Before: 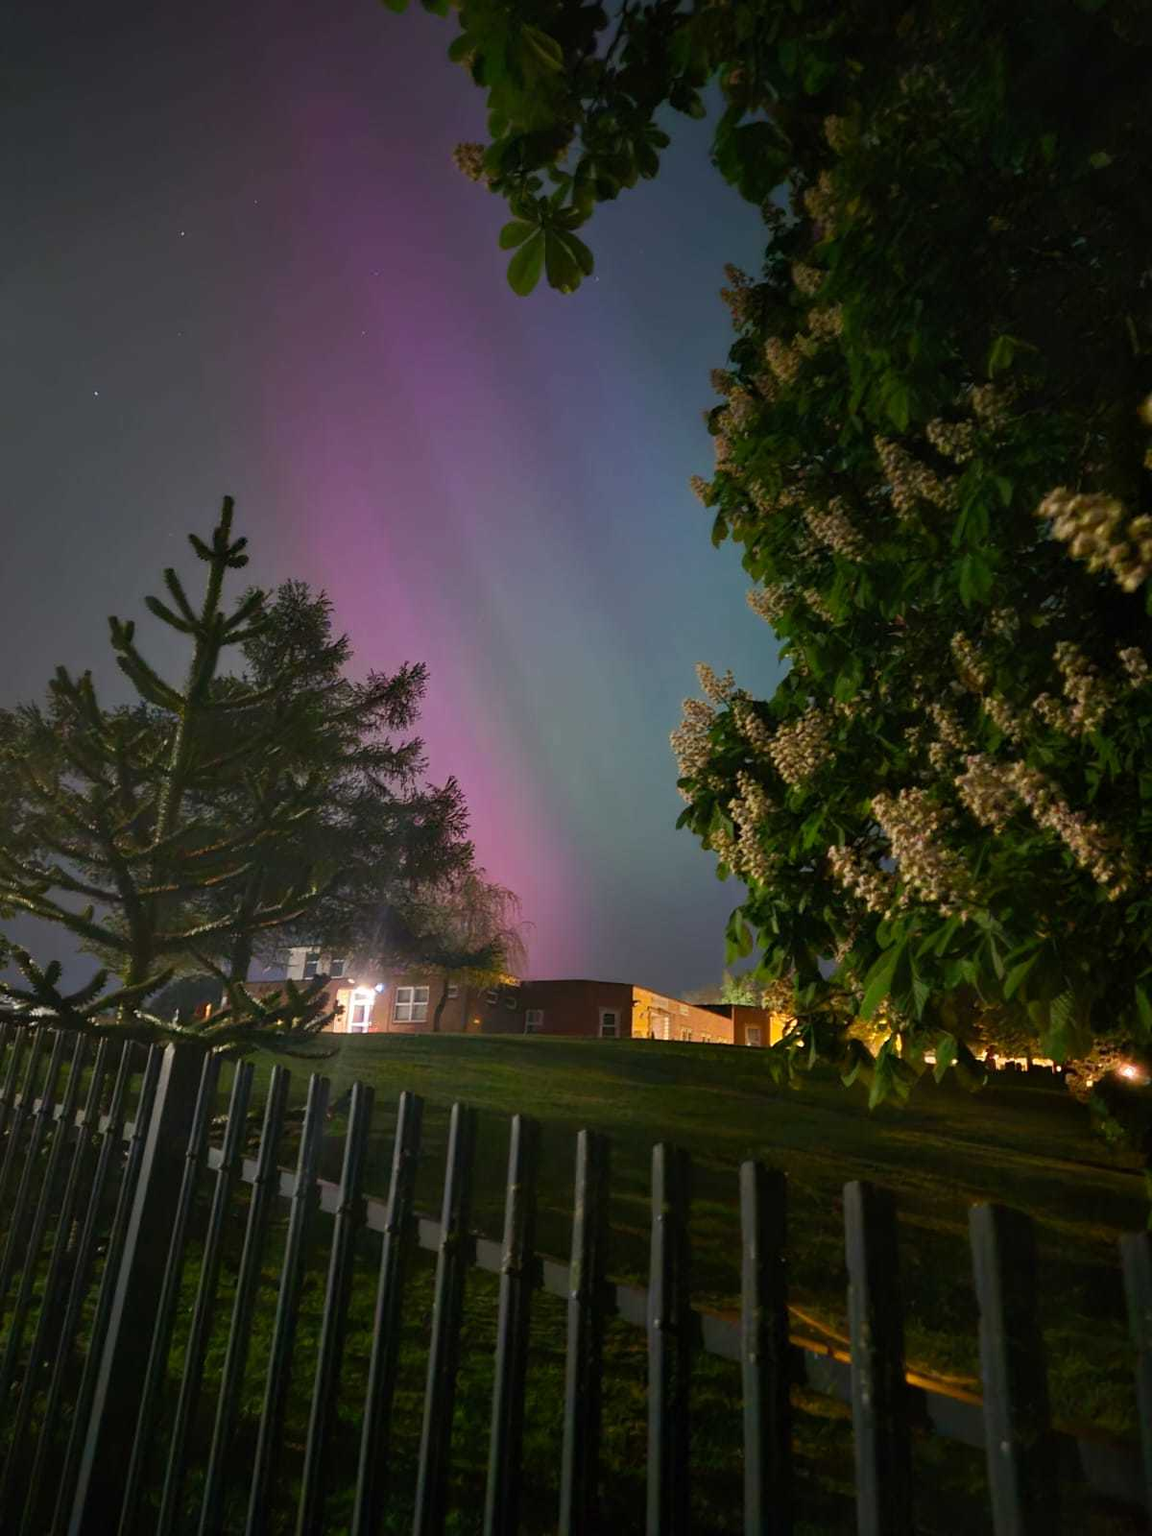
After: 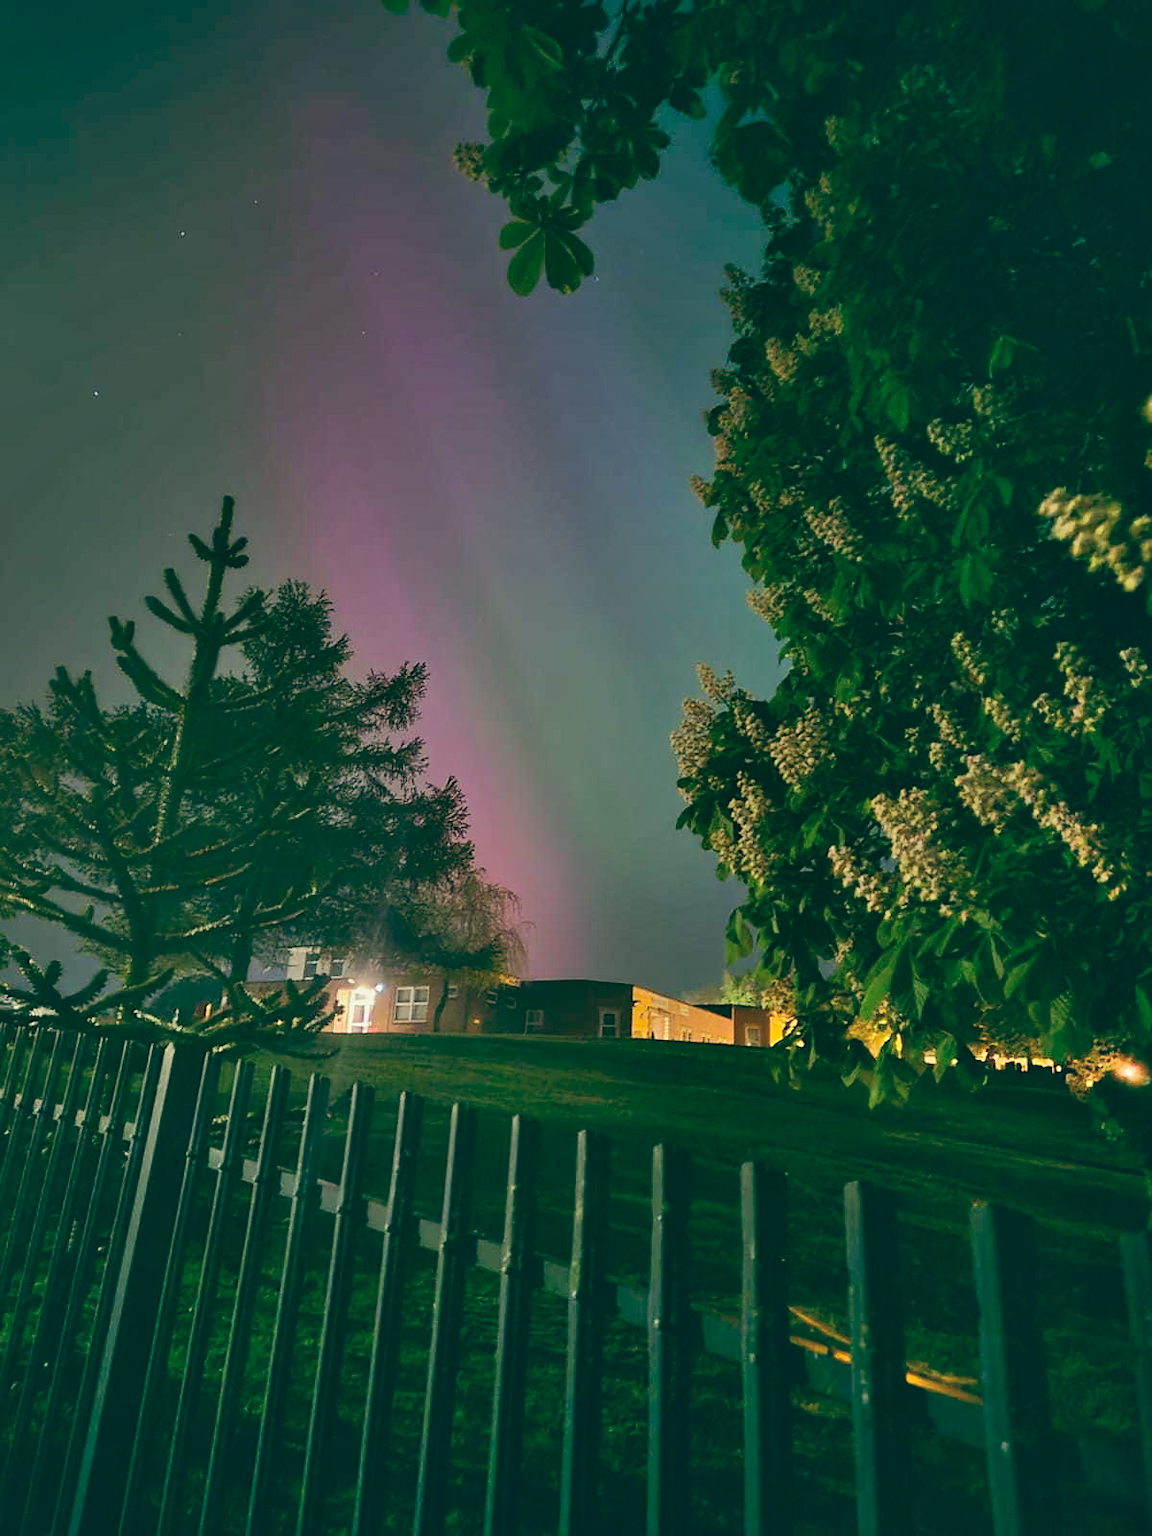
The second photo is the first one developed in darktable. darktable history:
shadows and highlights: low approximation 0.01, soften with gaussian
color balance: lift [1.005, 0.99, 1.007, 1.01], gamma [1, 1.034, 1.032, 0.966], gain [0.873, 1.055, 1.067, 0.933]
sharpen: radius 1.864, amount 0.398, threshold 1.271
